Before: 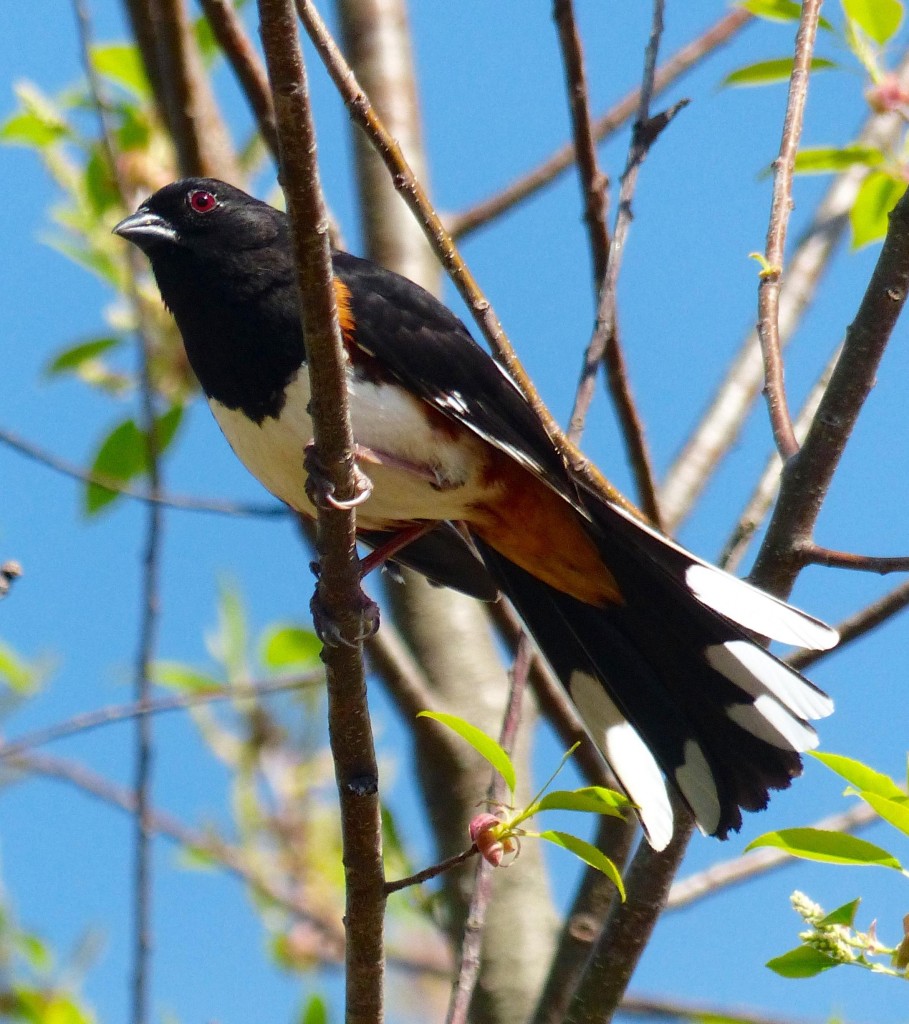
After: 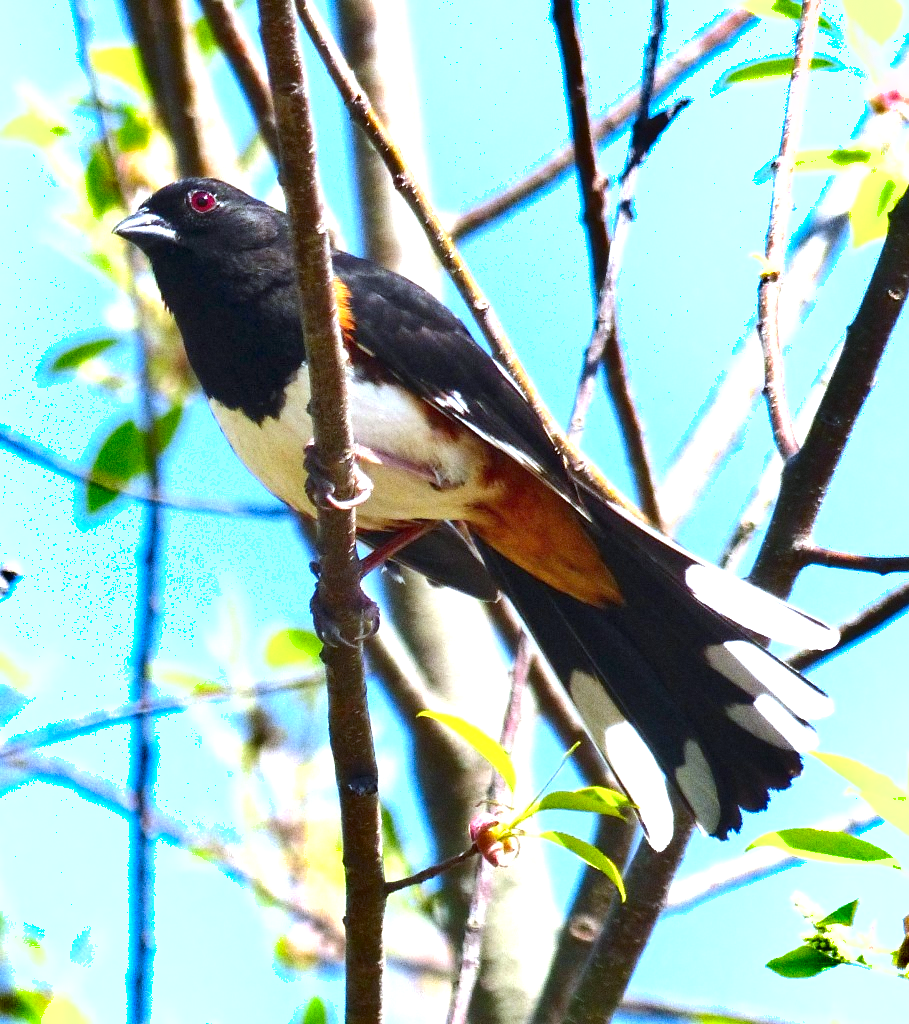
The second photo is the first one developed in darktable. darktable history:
white balance: red 0.931, blue 1.11
shadows and highlights: shadows 52.42, soften with gaussian
exposure: black level correction 0, exposure 1.45 EV, compensate exposure bias true, compensate highlight preservation false
grain: coarseness 0.09 ISO
